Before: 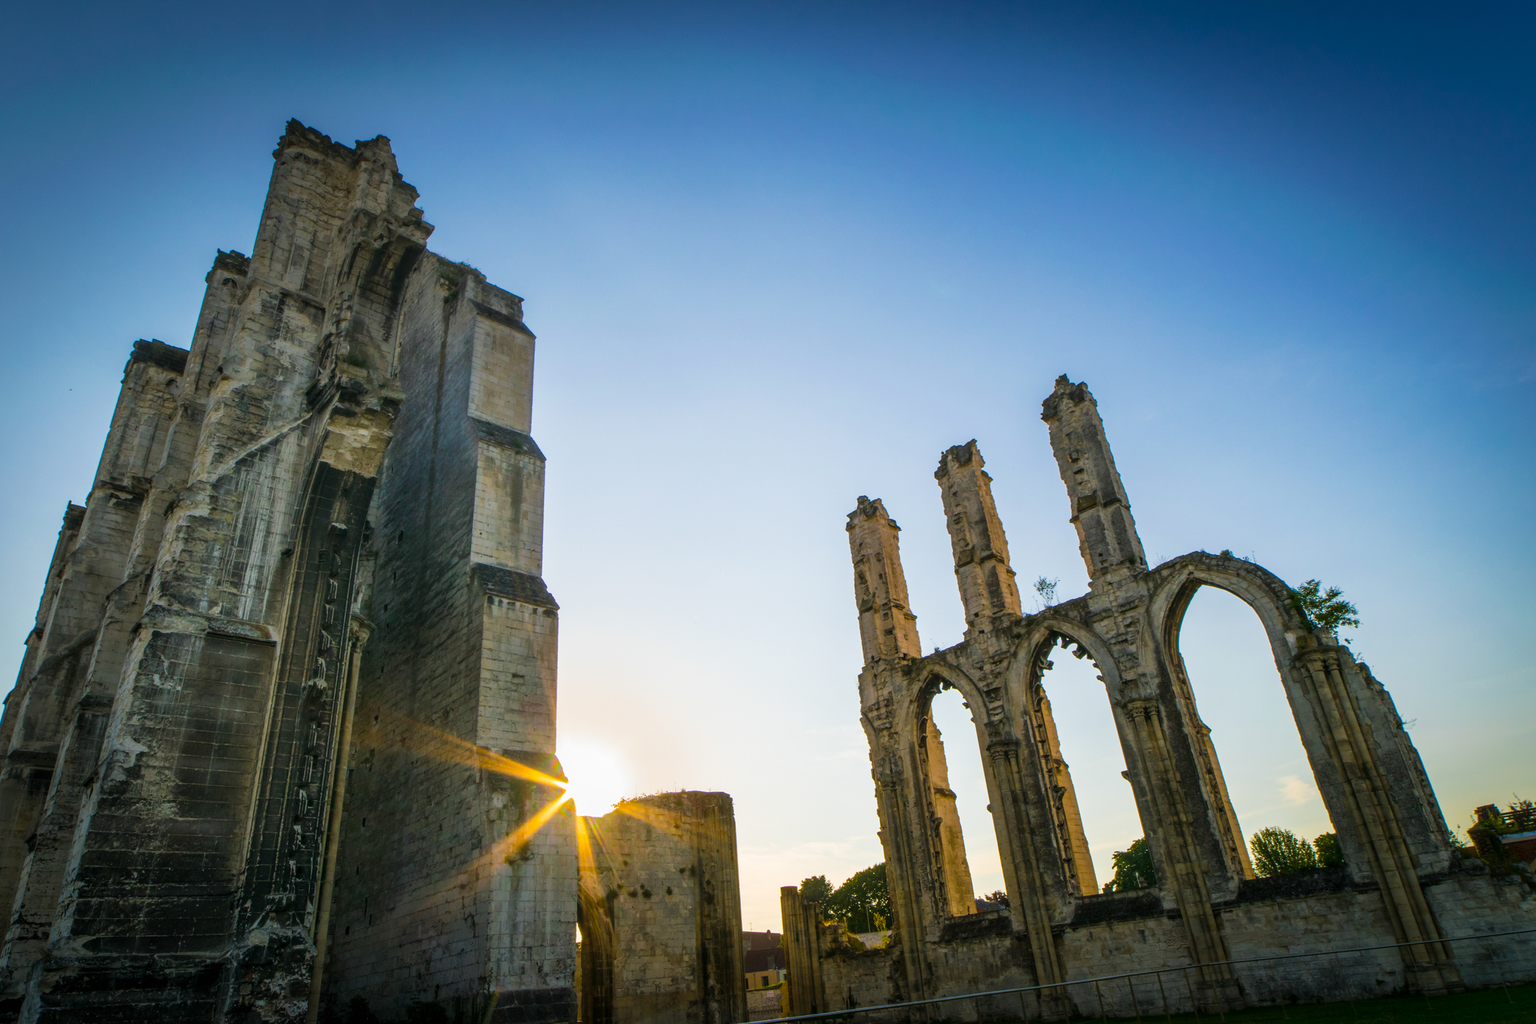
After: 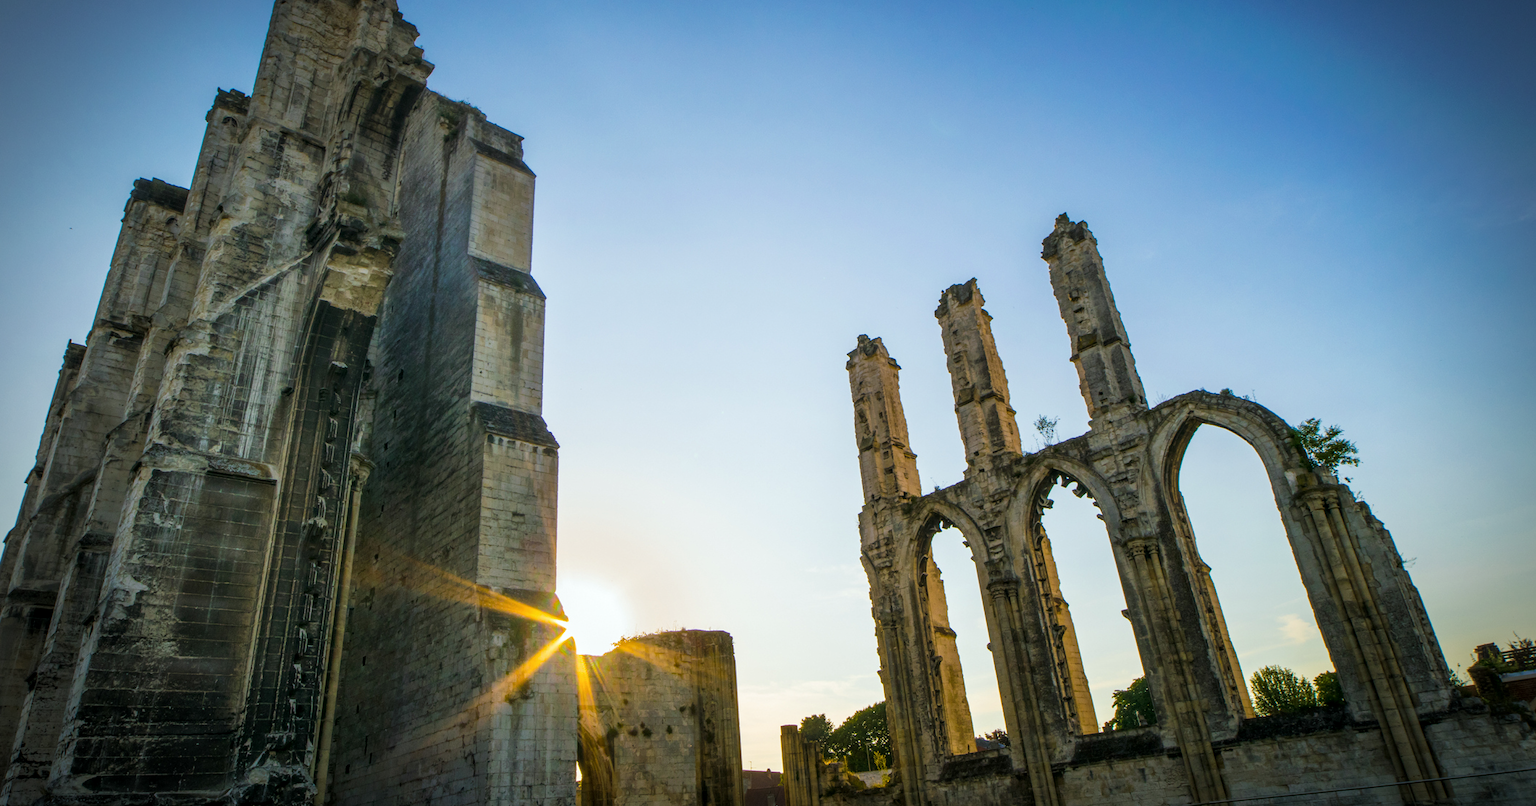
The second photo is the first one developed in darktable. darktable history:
white balance: red 0.978, blue 0.999
crop and rotate: top 15.774%, bottom 5.506%
local contrast: highlights 100%, shadows 100%, detail 120%, midtone range 0.2
vignetting: fall-off radius 60.92%
